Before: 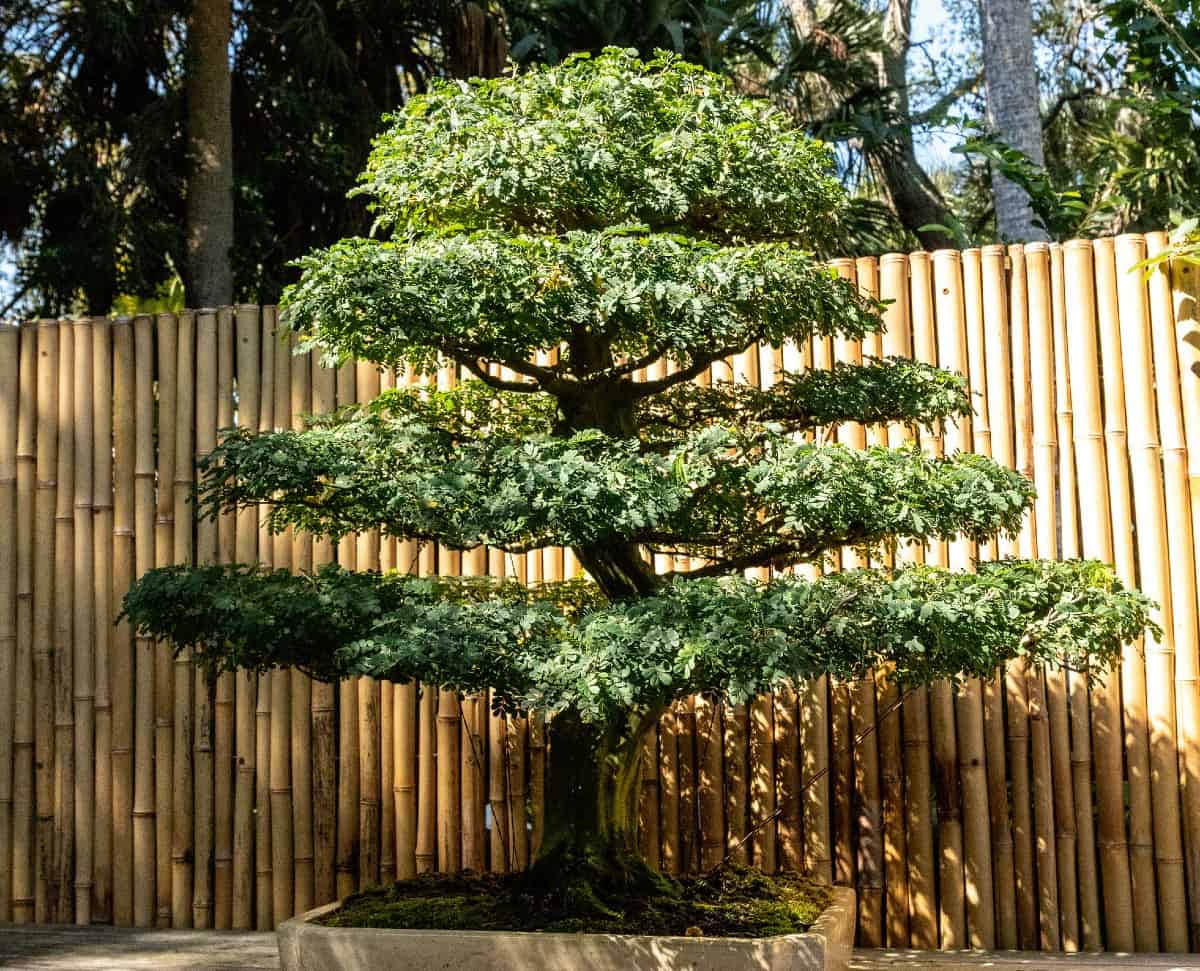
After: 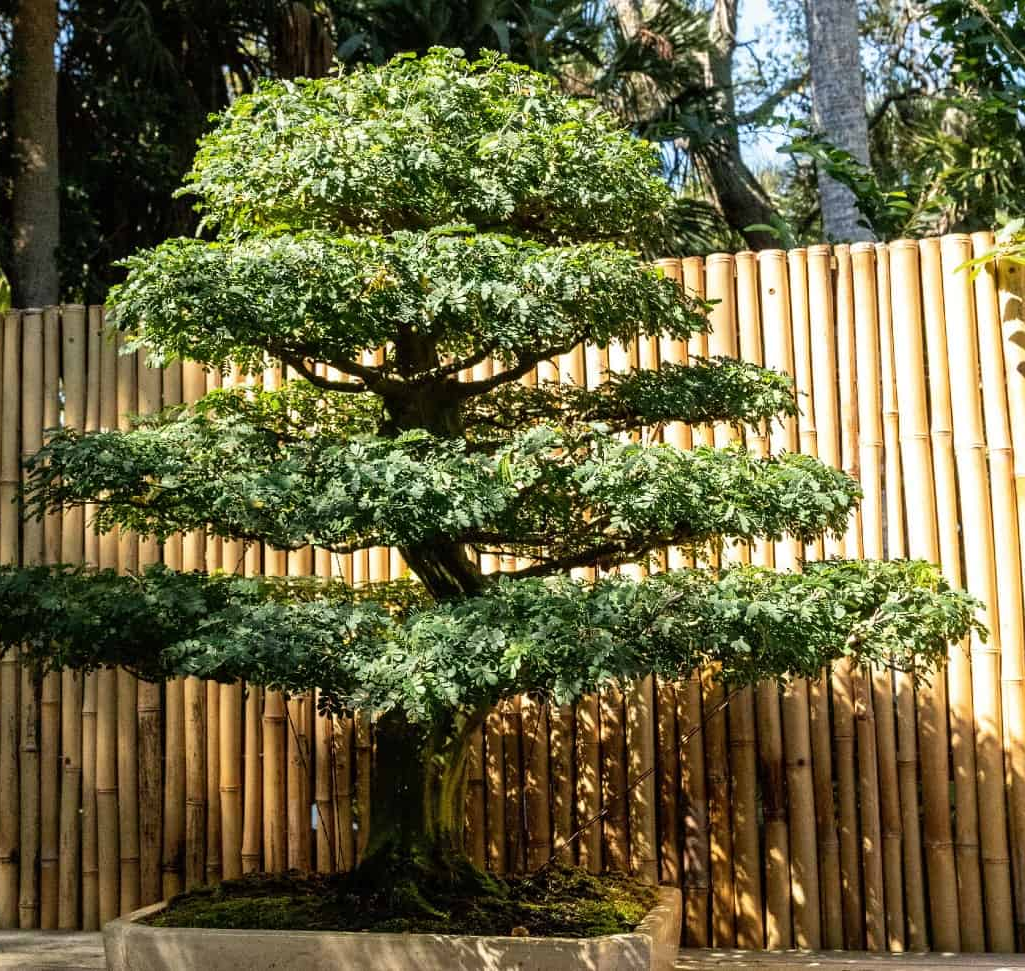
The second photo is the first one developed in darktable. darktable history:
crop and rotate: left 14.573%
